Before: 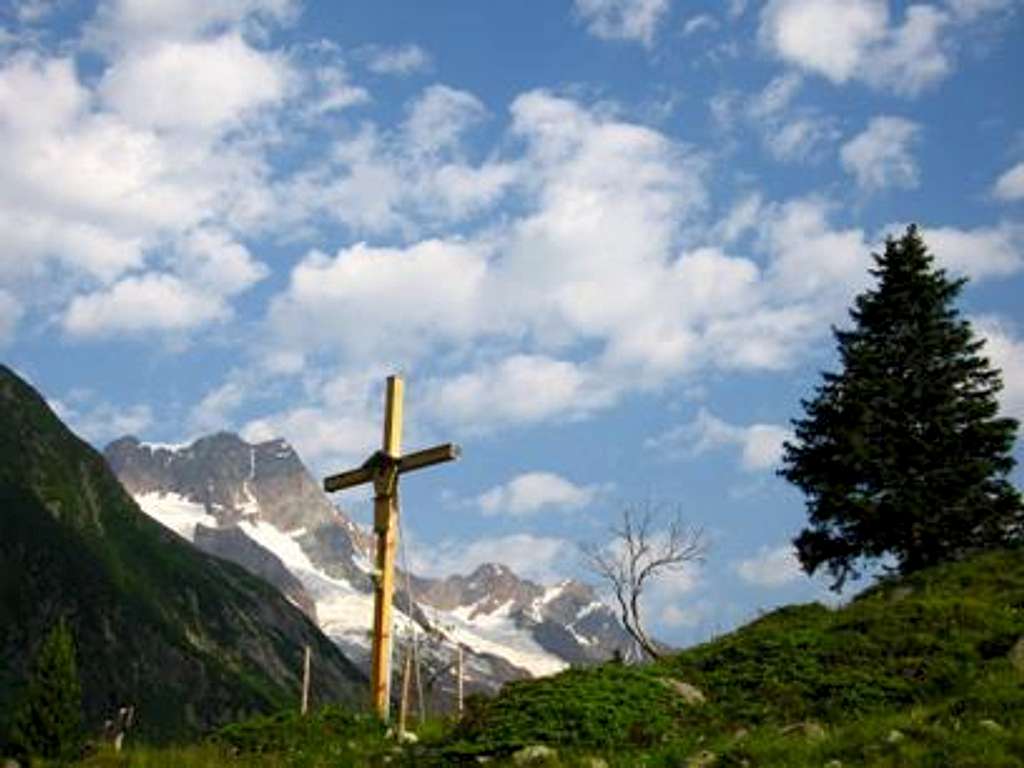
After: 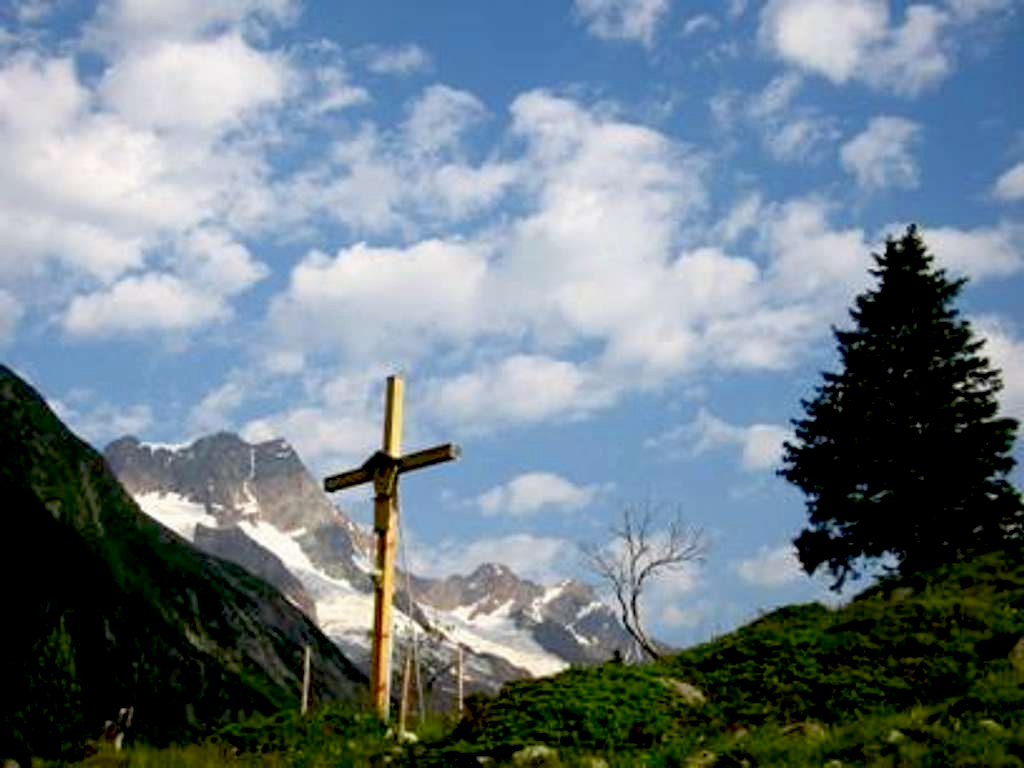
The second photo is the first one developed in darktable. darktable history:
tone equalizer: smoothing diameter 2.05%, edges refinement/feathering 16.21, mask exposure compensation -1.57 EV, filter diffusion 5
exposure: black level correction 0.016, exposure -0.009 EV, compensate exposure bias true, compensate highlight preservation false
